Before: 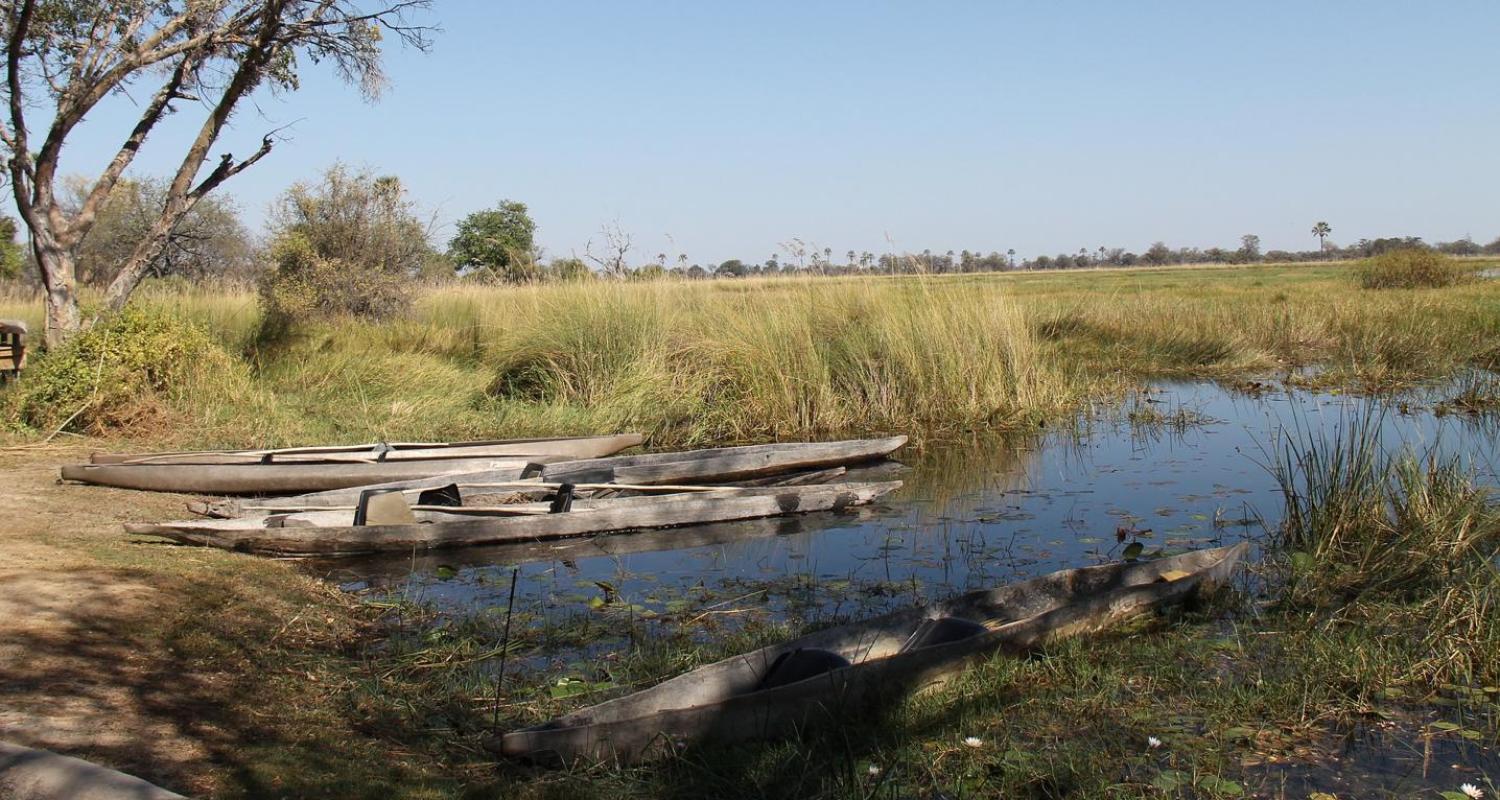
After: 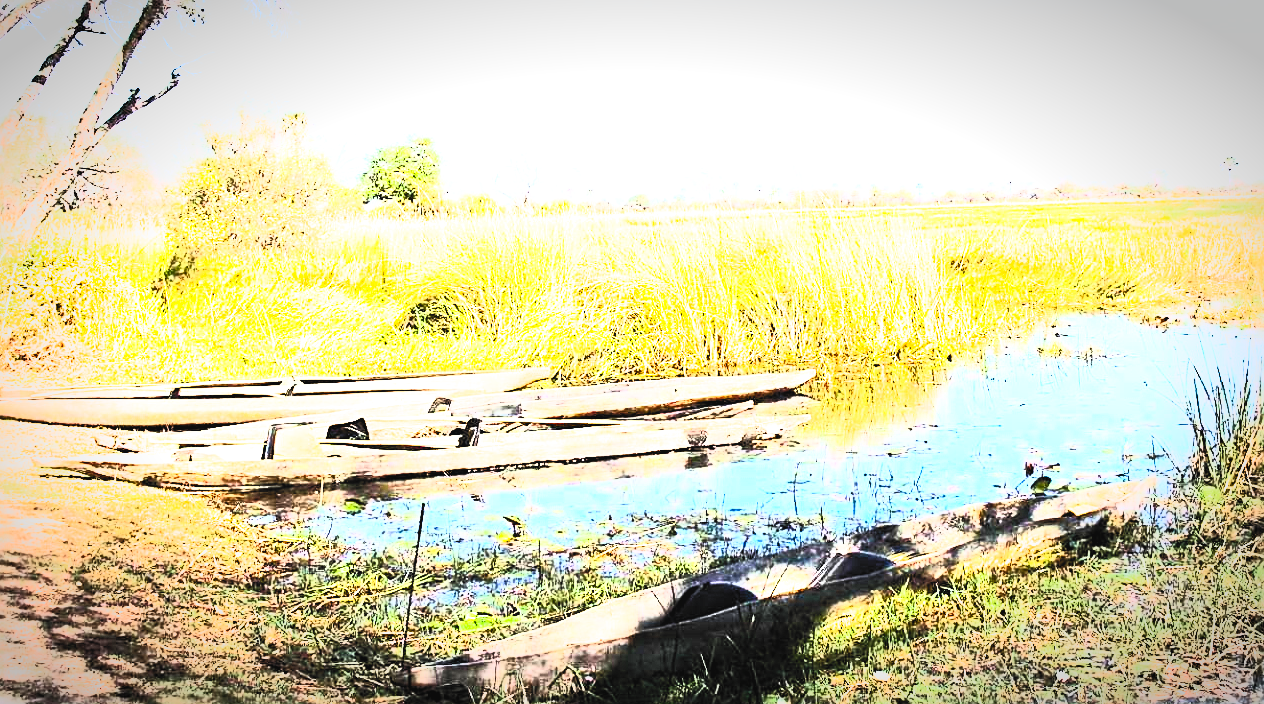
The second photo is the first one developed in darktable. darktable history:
crop: left 6.179%, top 8.287%, right 9.542%, bottom 3.678%
exposure: black level correction 0, exposure 1.935 EV, compensate highlight preservation false
contrast brightness saturation: contrast 0.982, brightness 0.983, saturation 0.987
tone equalizer: -8 EV -0.439 EV, -7 EV -0.429 EV, -6 EV -0.372 EV, -5 EV -0.188 EV, -3 EV 0.241 EV, -2 EV 0.316 EV, -1 EV 0.395 EV, +0 EV 0.435 EV
sharpen: radius 2.535, amount 0.625
filmic rgb: black relative exposure -5.05 EV, white relative exposure 3.96 EV, threshold 5.96 EV, hardness 2.89, contrast 1.297, highlights saturation mix -30.94%, enable highlight reconstruction true
vignetting: automatic ratio true
